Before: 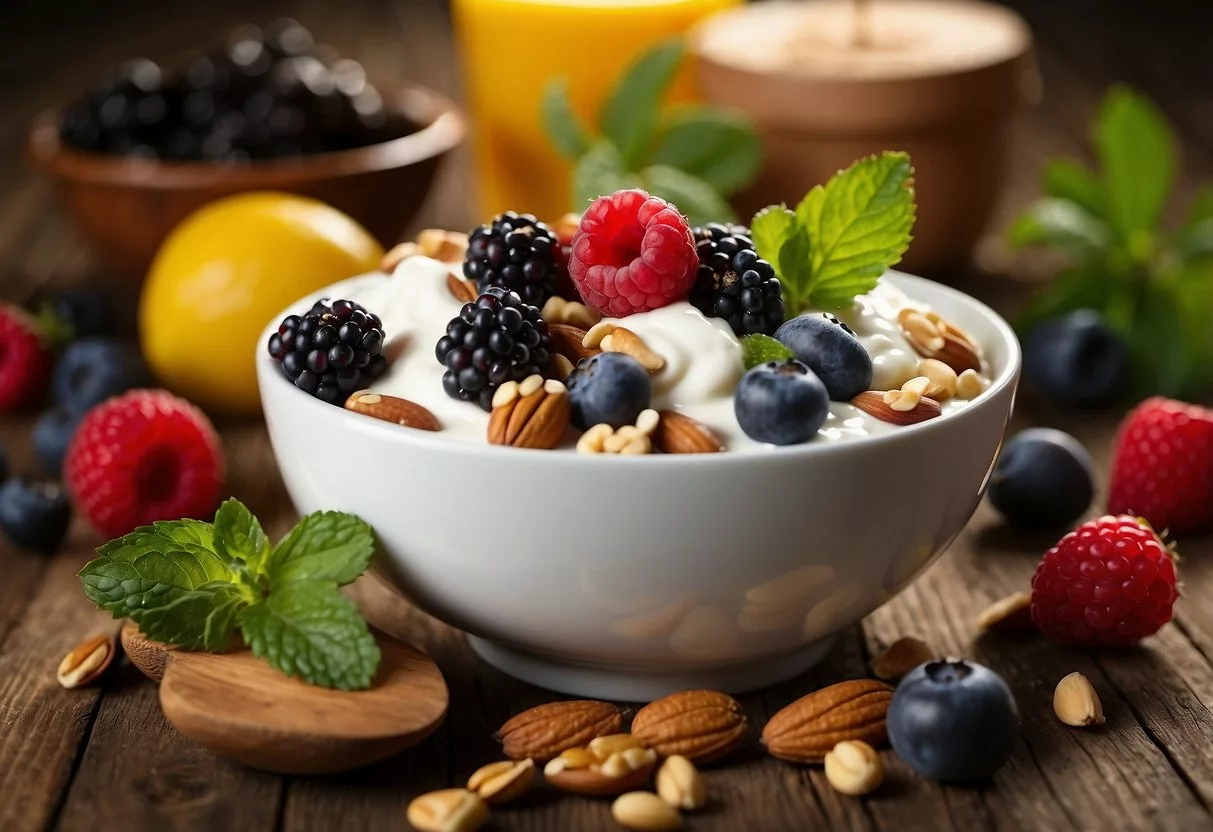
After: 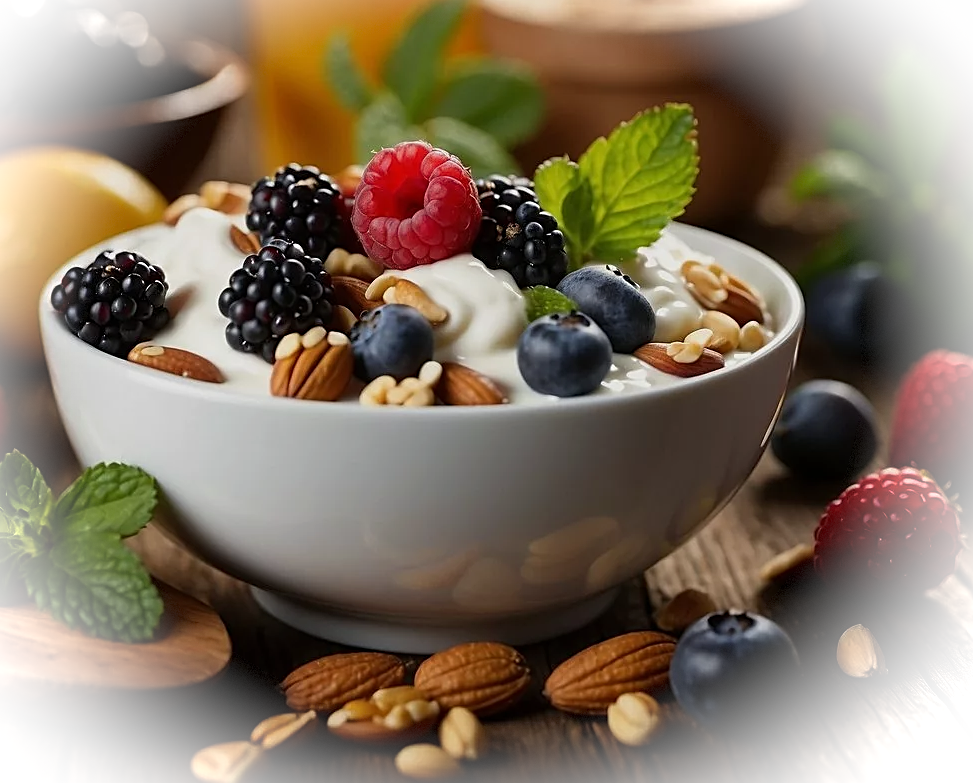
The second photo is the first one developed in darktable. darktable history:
sharpen: on, module defaults
exposure: exposure -0.319 EV, compensate exposure bias true, compensate highlight preservation false
crop and rotate: left 17.963%, top 5.816%, right 1.787%
vignetting: brightness 0.988, saturation -0.489, center (-0.031, -0.048), width/height ratio 1.098, dithering 8-bit output
